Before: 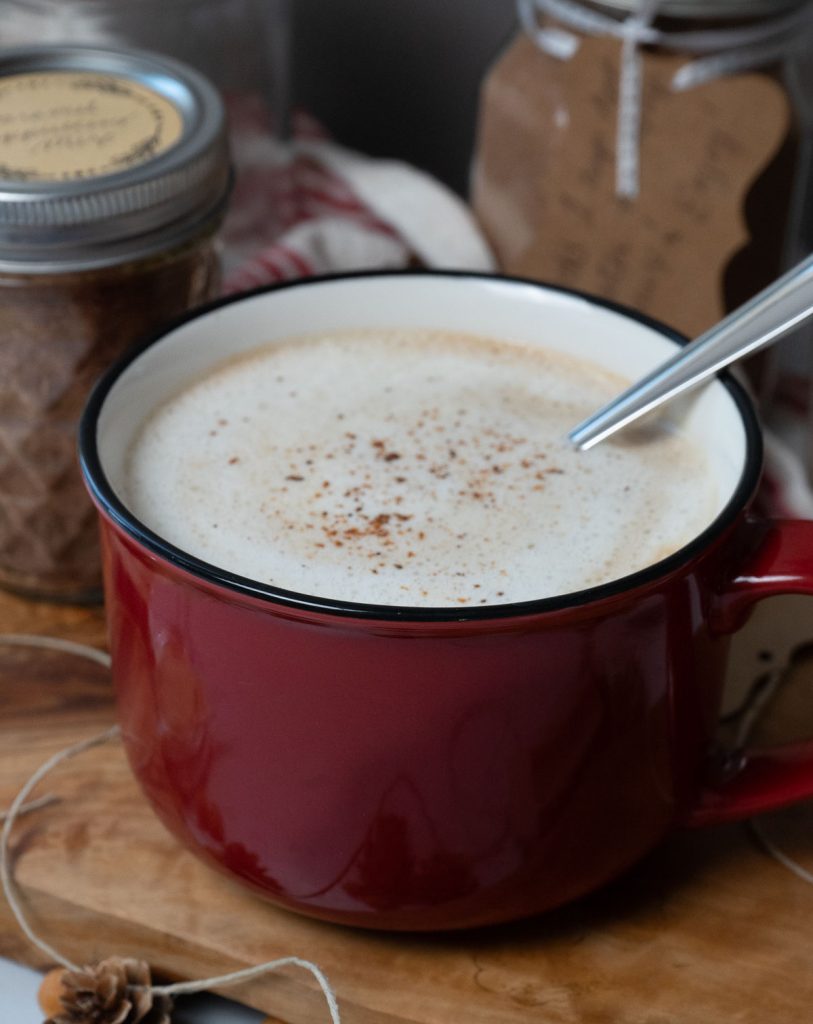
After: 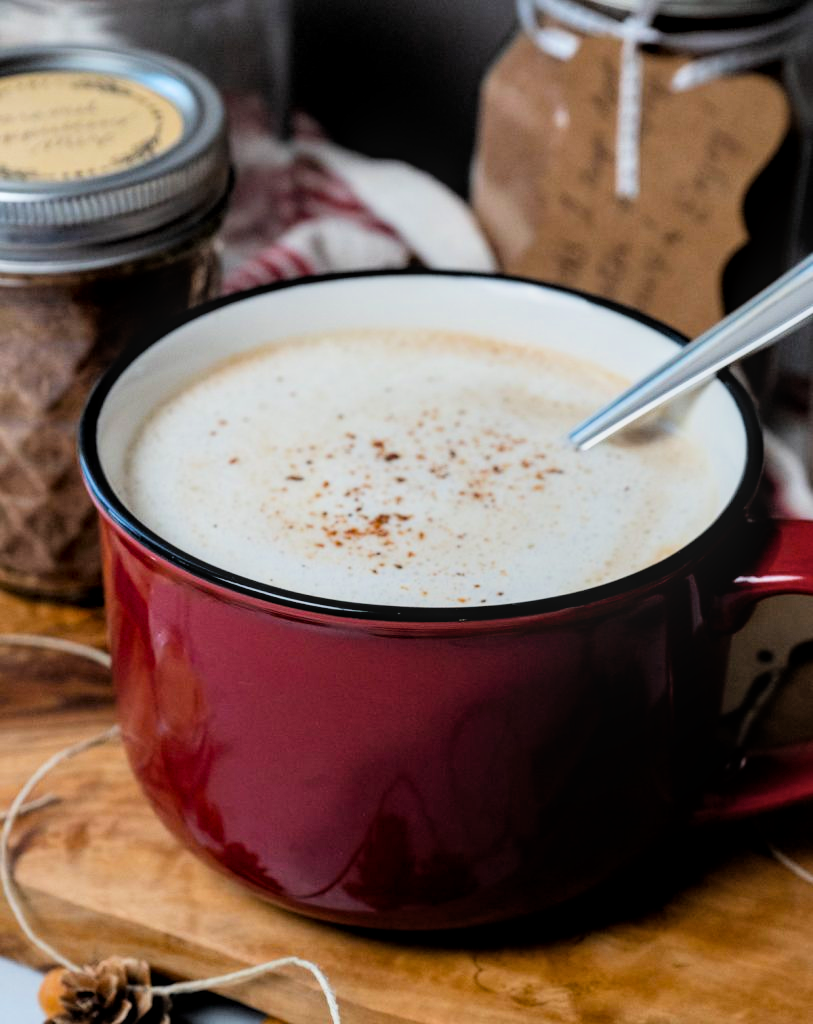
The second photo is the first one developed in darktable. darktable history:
exposure "scene-referred default": black level correction 0, exposure 0.7 EV, compensate exposure bias true, compensate highlight preservation false
color balance rgb: perceptual saturation grading › global saturation 20%, global vibrance 20%
filmic rgb: black relative exposure -5 EV, hardness 2.88, contrast 1.3
local contrast: on, module defaults
